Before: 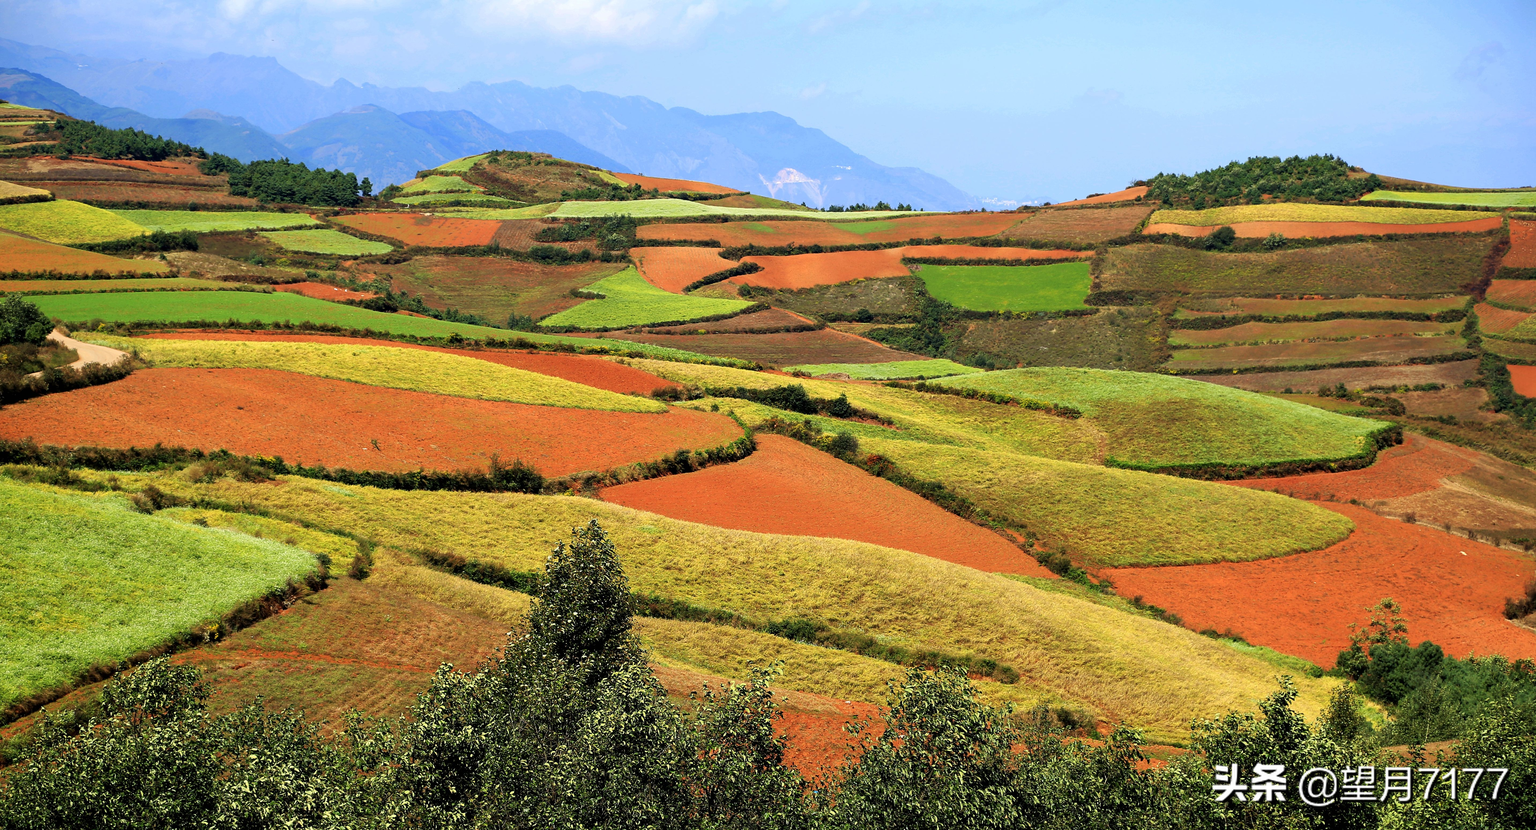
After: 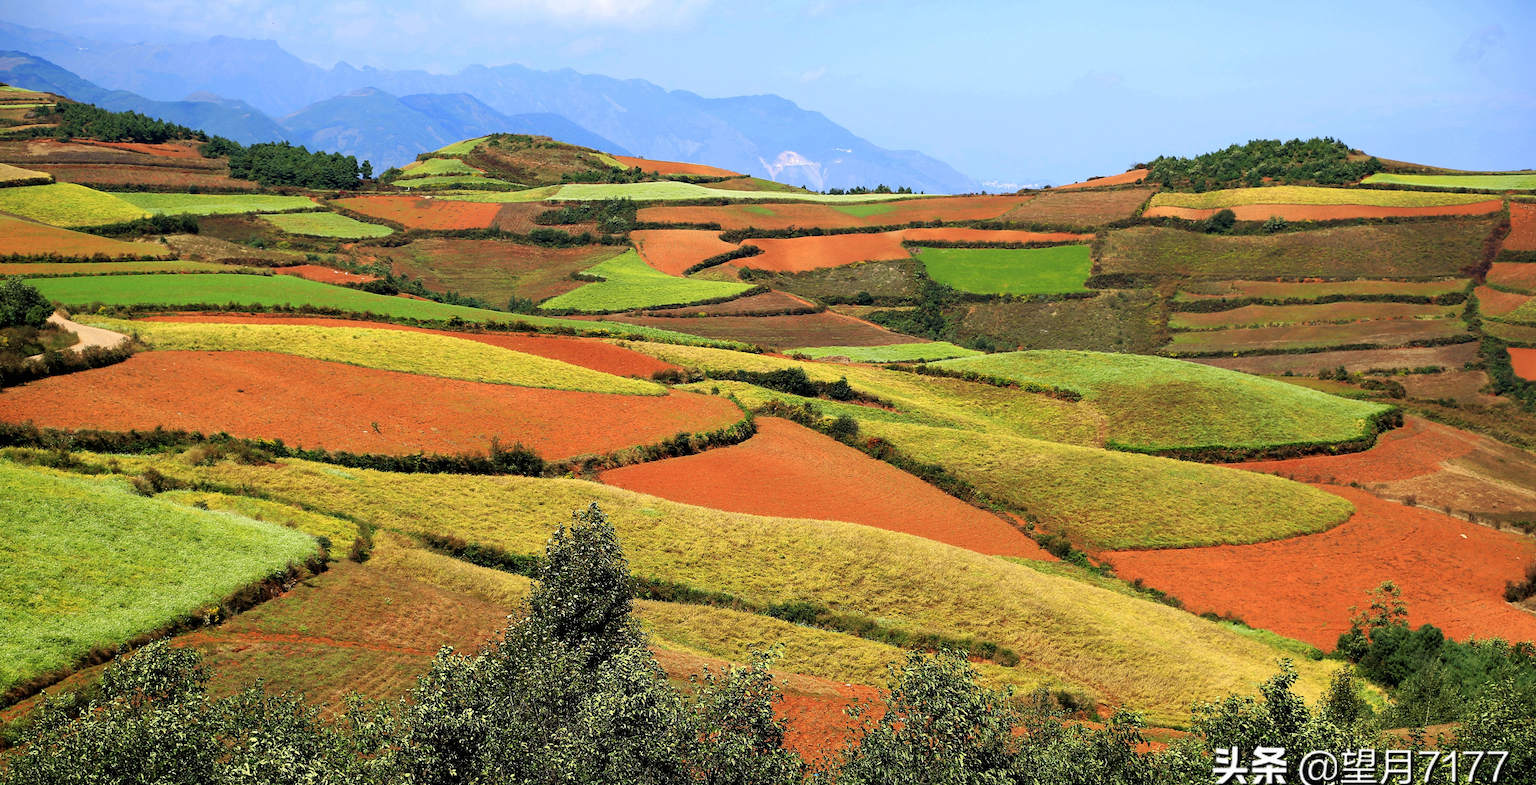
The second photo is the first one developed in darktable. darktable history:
crop and rotate: top 2.119%, bottom 3.145%
